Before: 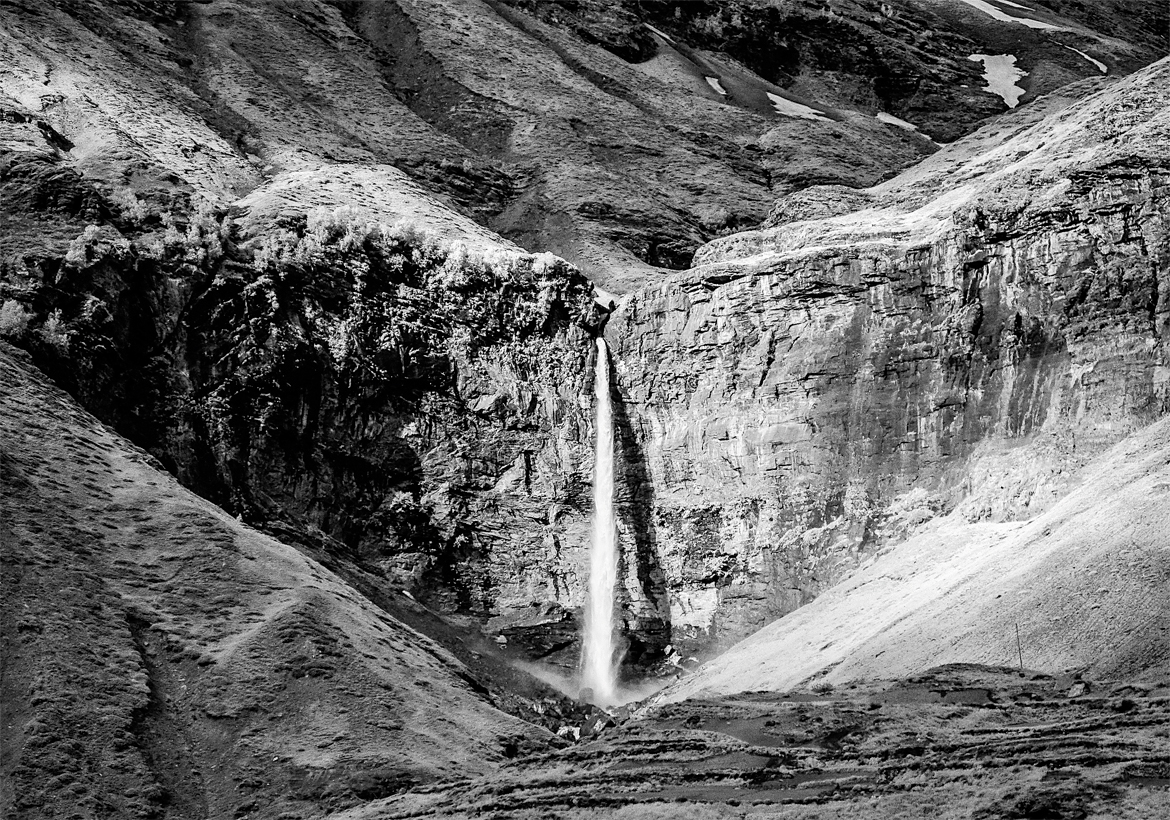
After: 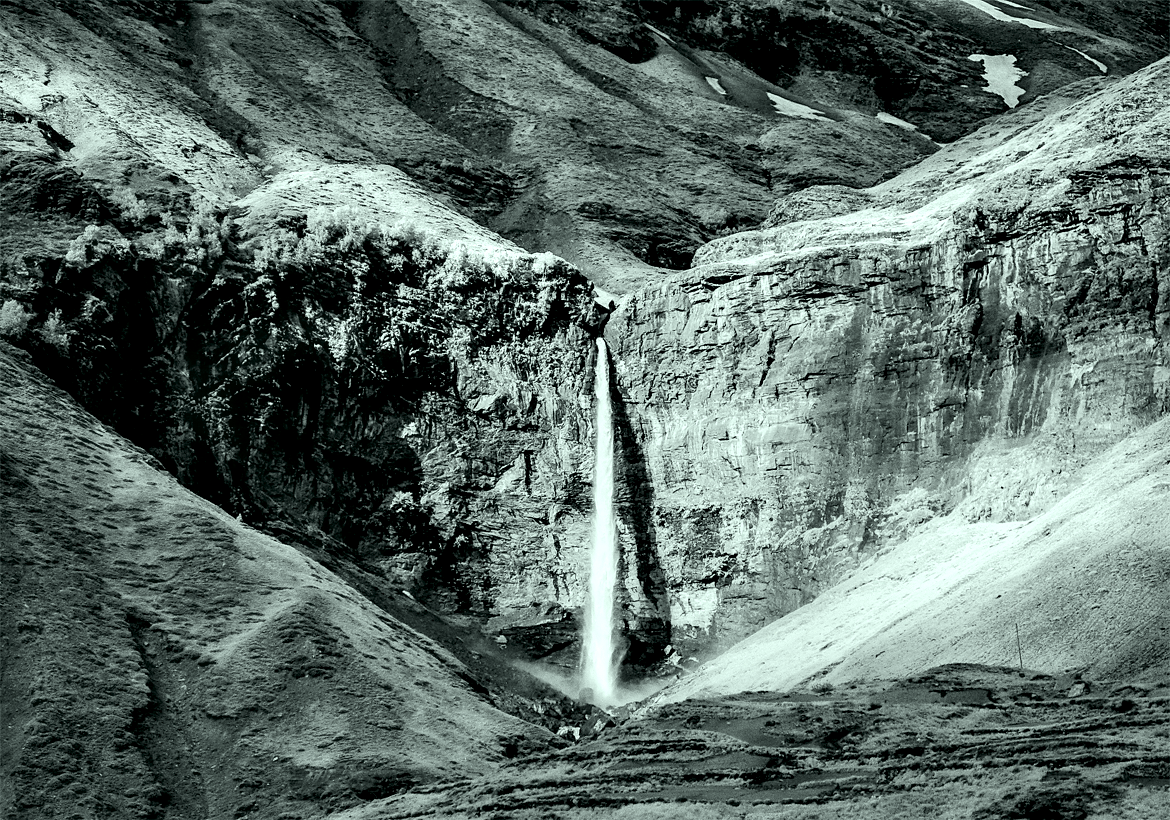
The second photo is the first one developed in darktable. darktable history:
color correction: highlights a* -7.33, highlights b* 1.26, shadows a* -3.55, saturation 1.4
contrast equalizer: y [[0.579, 0.58, 0.505, 0.5, 0.5, 0.5], [0.5 ×6], [0.5 ×6], [0 ×6], [0 ×6]]
